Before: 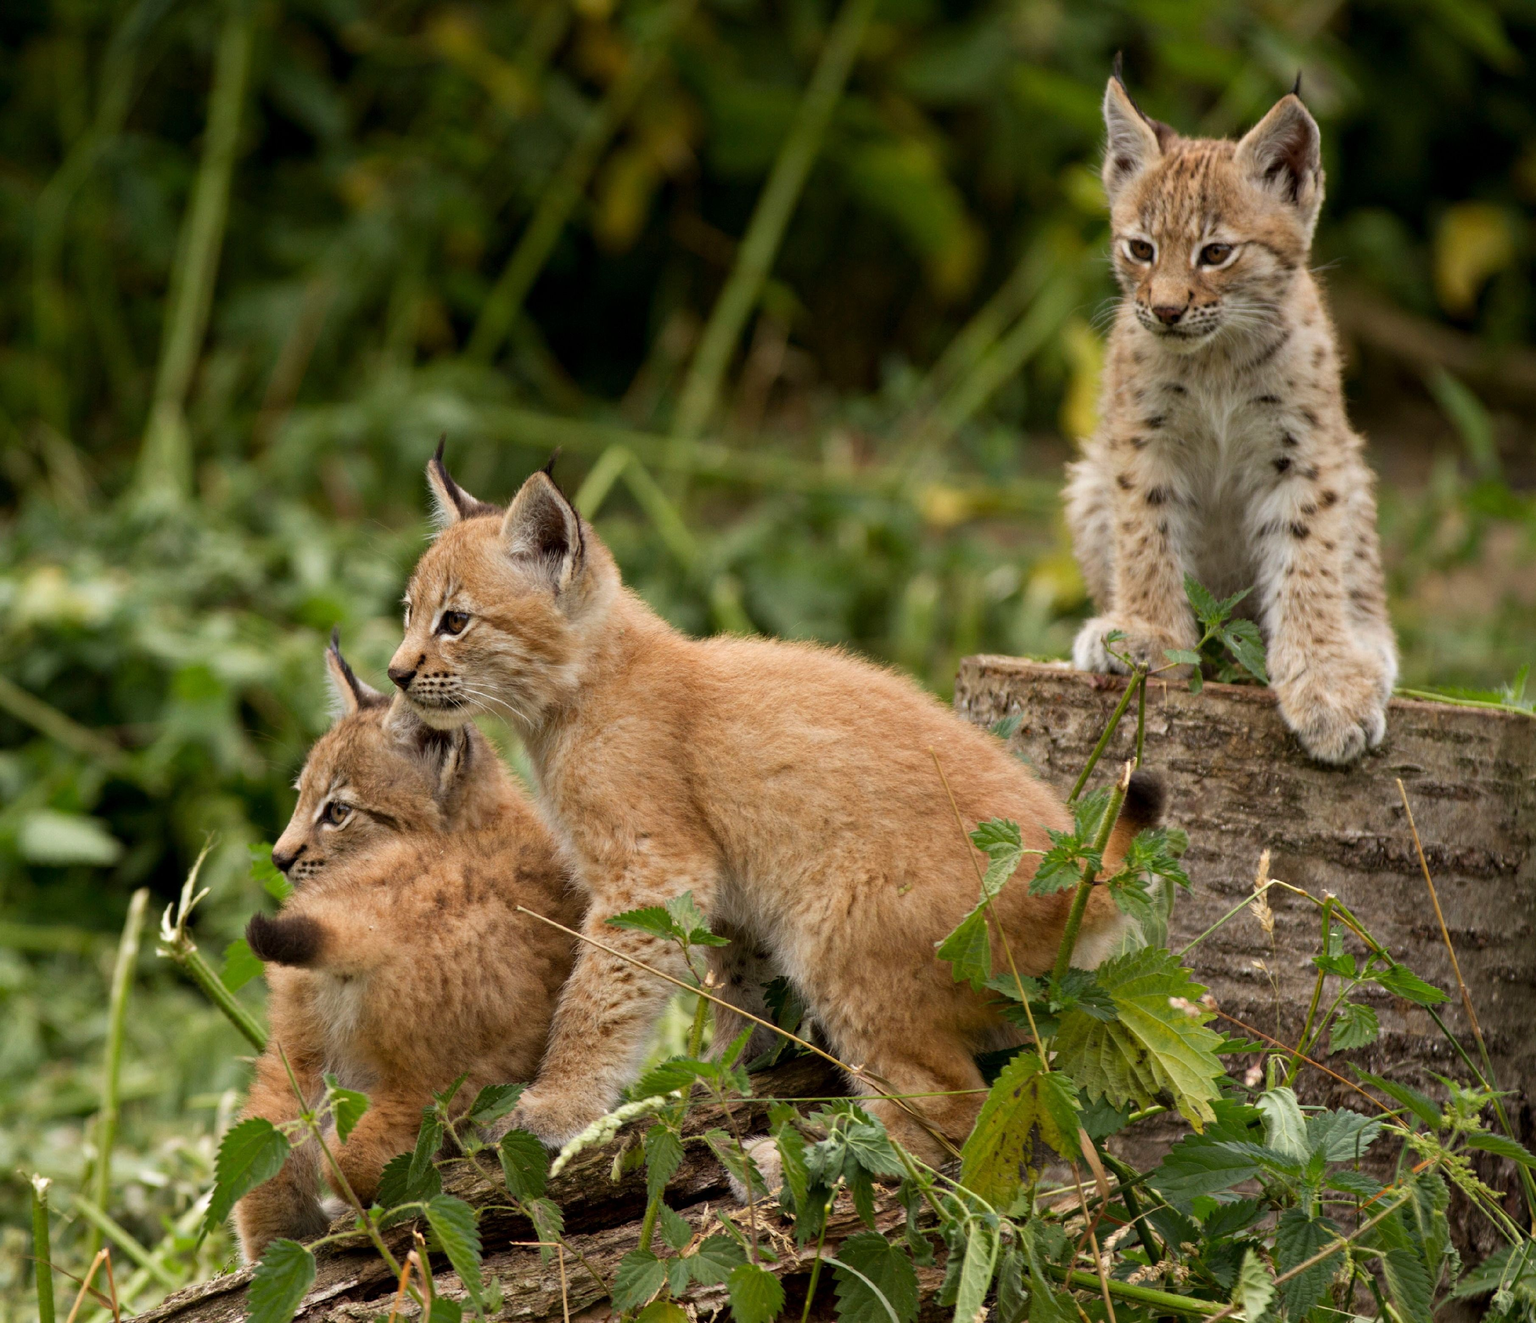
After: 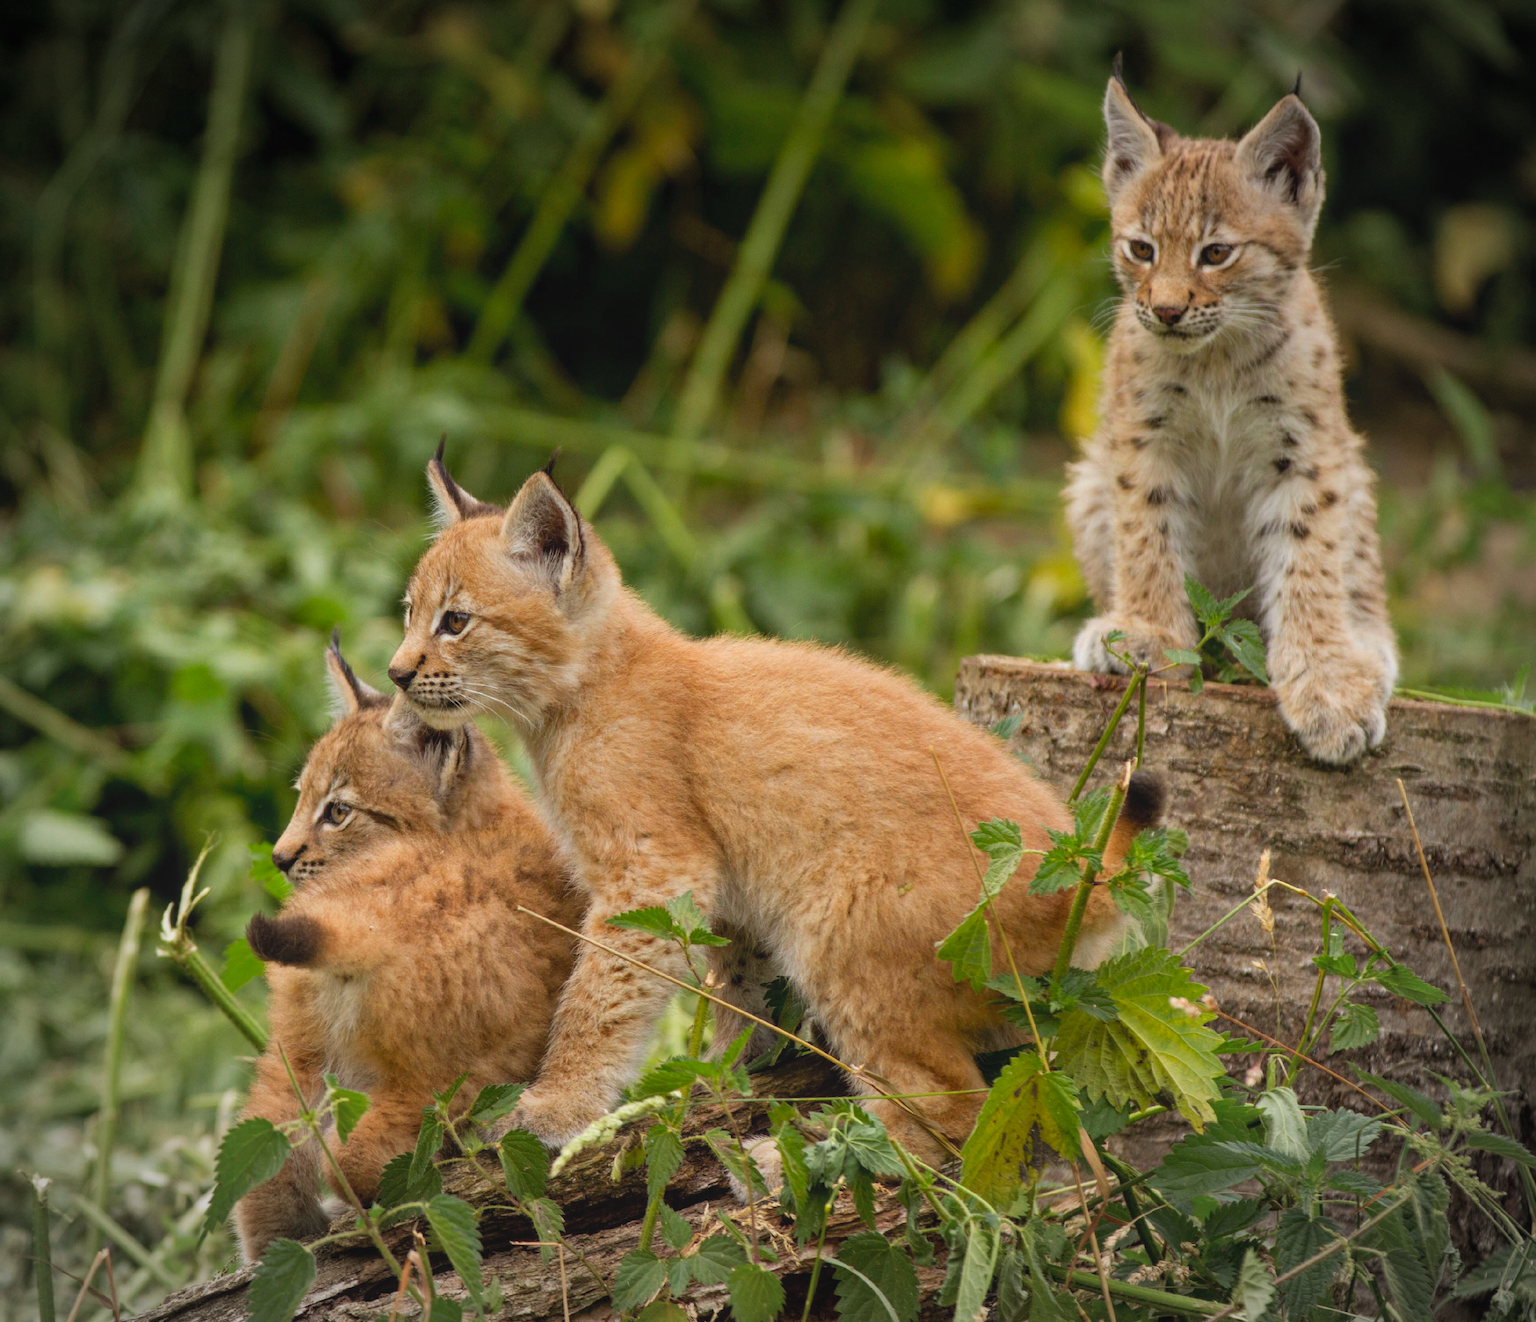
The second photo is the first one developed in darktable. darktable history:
vignetting: automatic ratio true
contrast brightness saturation: contrast 0.03, brightness 0.06, saturation 0.13
local contrast: highlights 48%, shadows 0%, detail 100%
